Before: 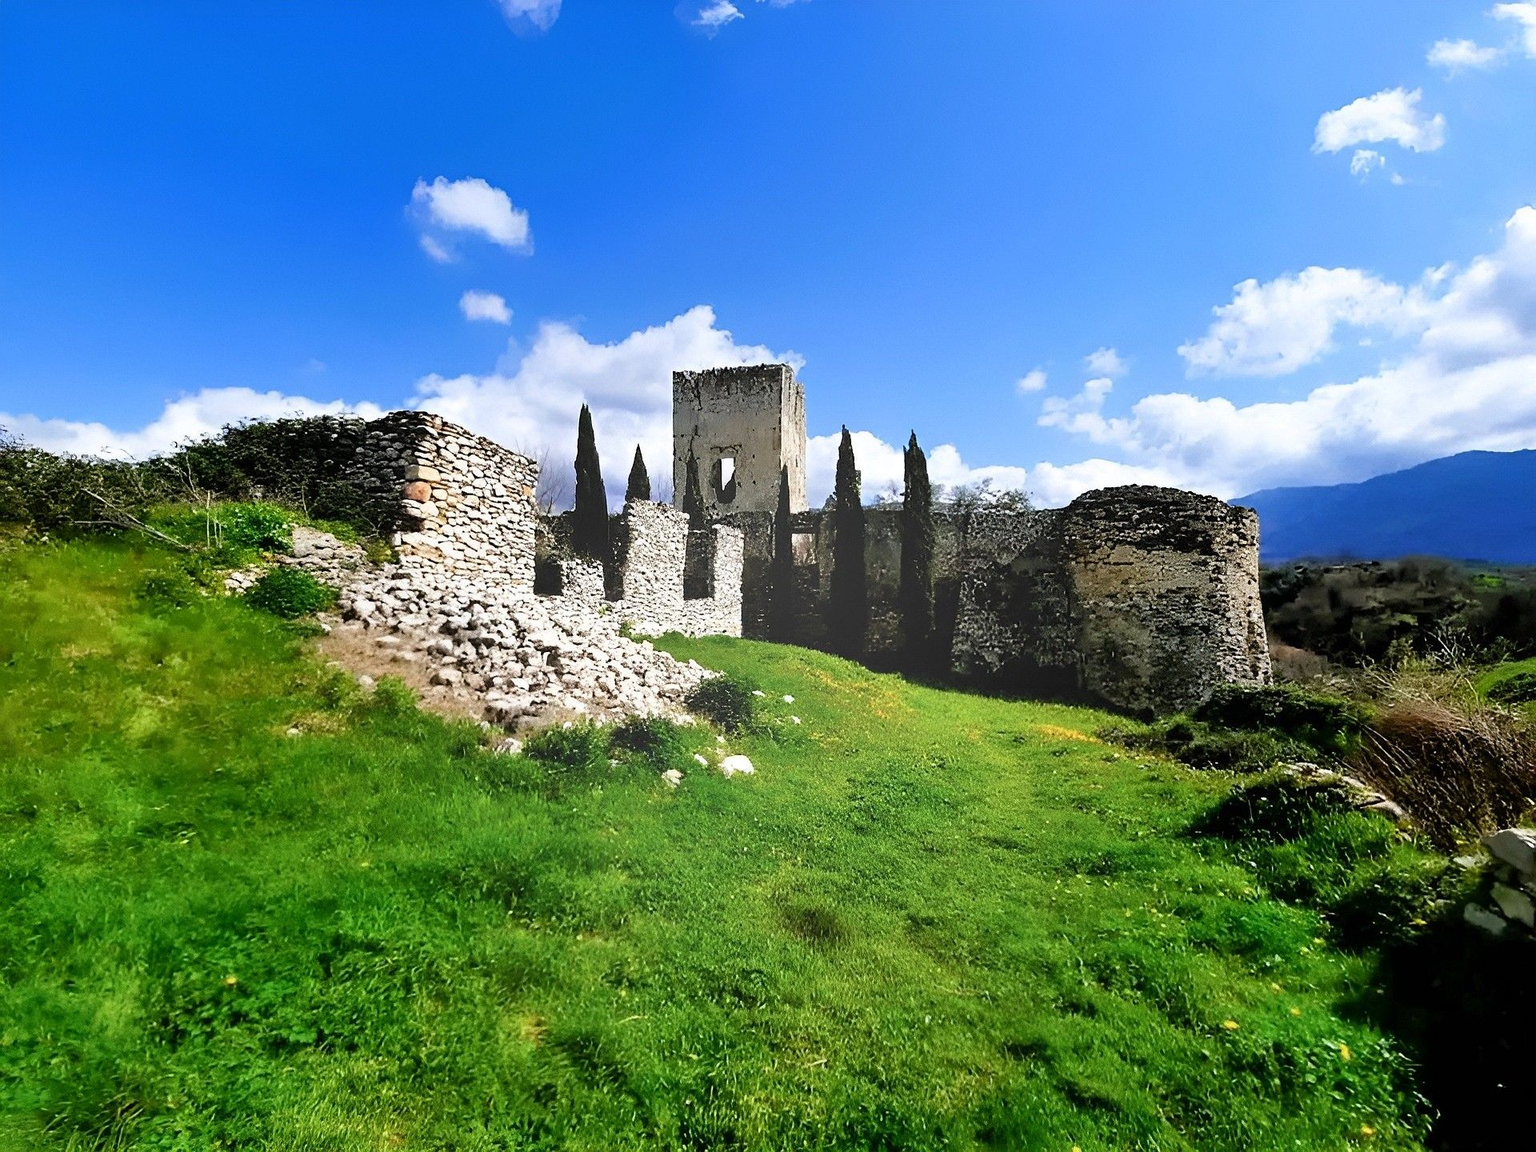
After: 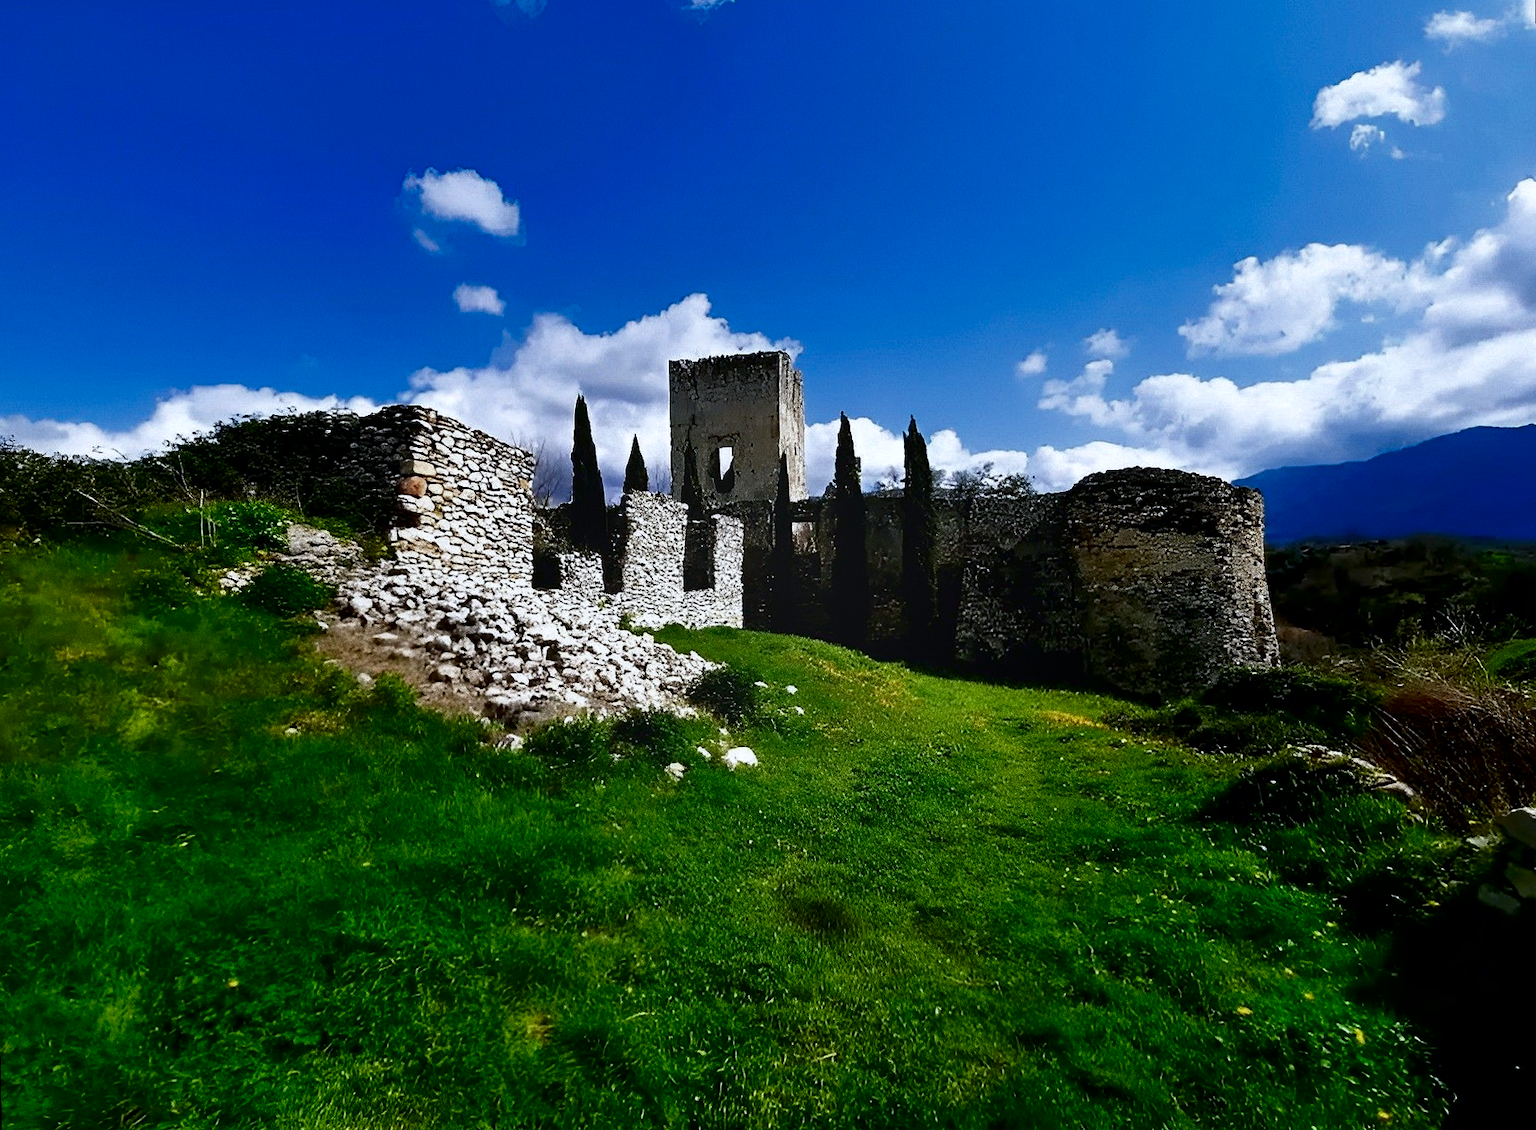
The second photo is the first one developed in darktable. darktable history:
white balance: red 0.974, blue 1.044
contrast brightness saturation: brightness -0.52
rotate and perspective: rotation -1°, crop left 0.011, crop right 0.989, crop top 0.025, crop bottom 0.975
